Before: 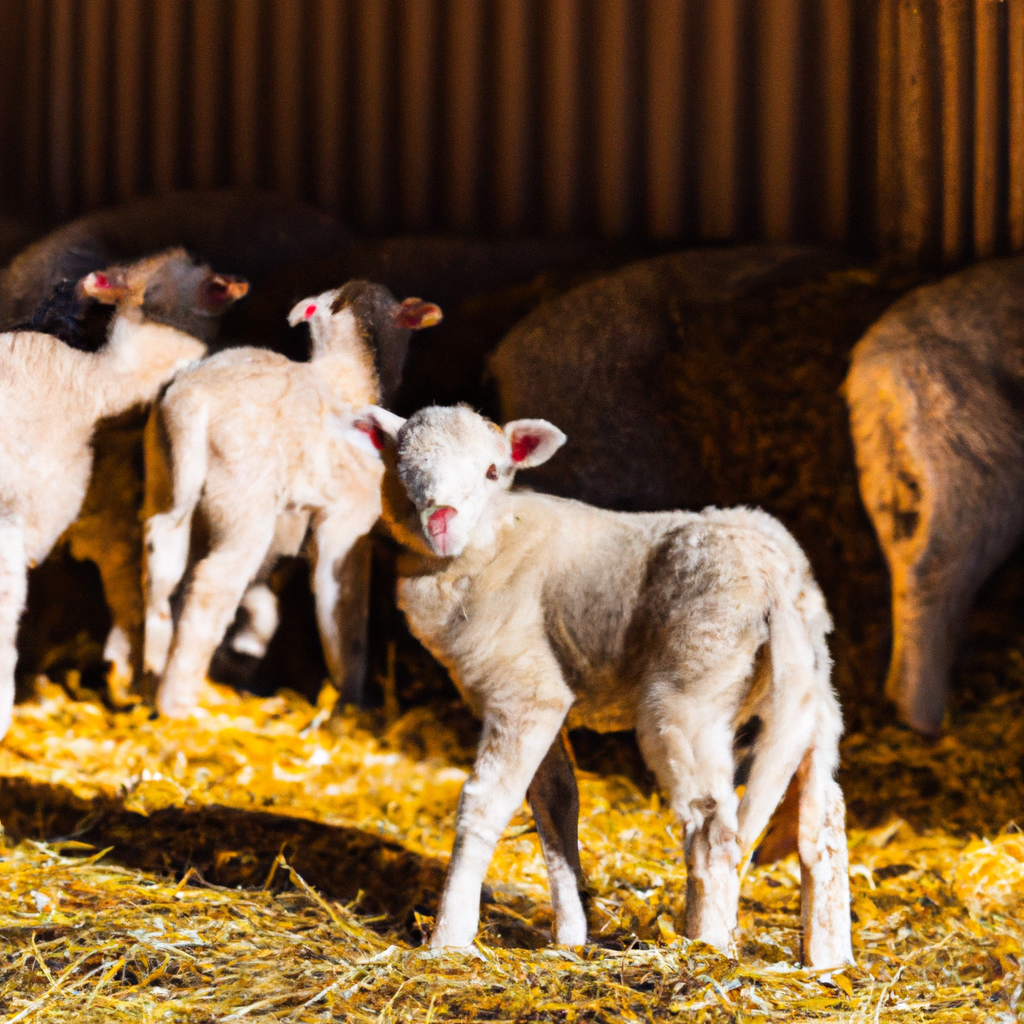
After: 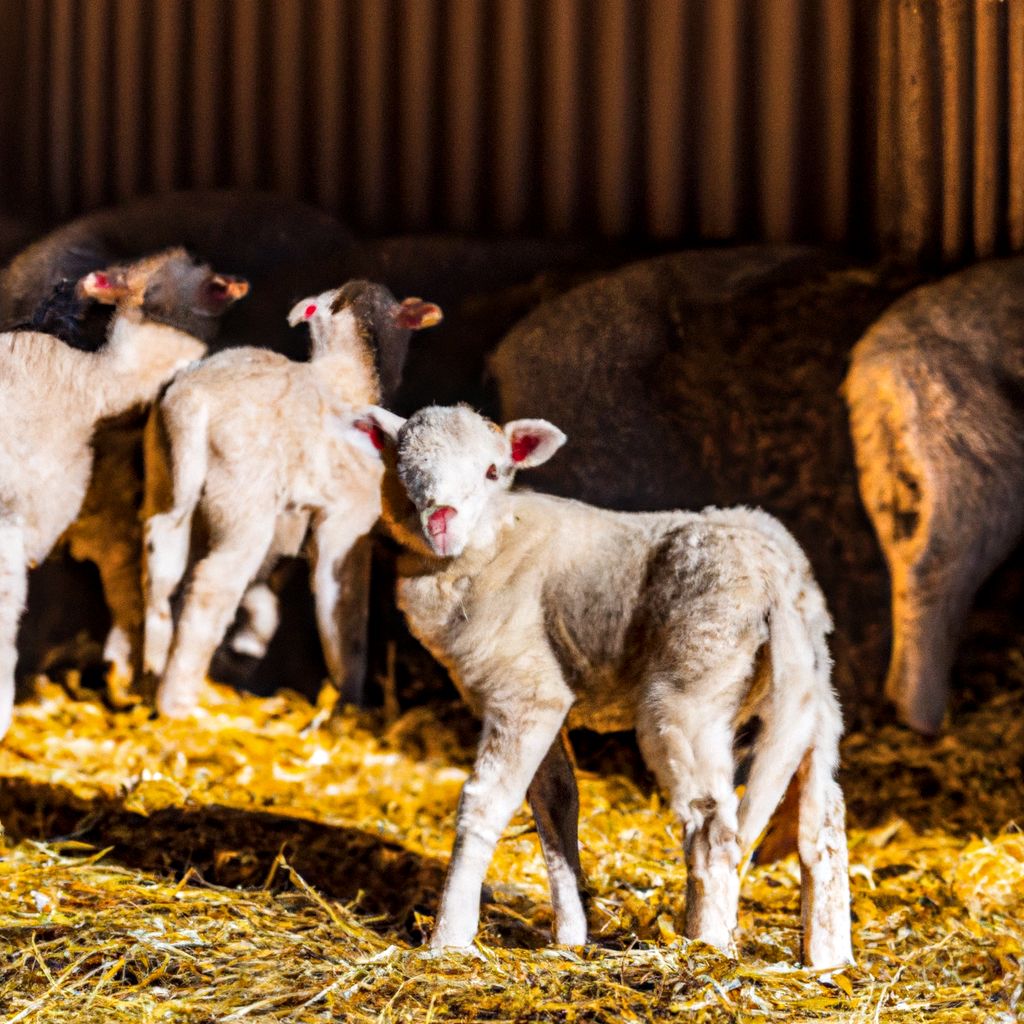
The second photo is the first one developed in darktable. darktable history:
local contrast: highlights 40%, shadows 59%, detail 136%, midtone range 0.52
